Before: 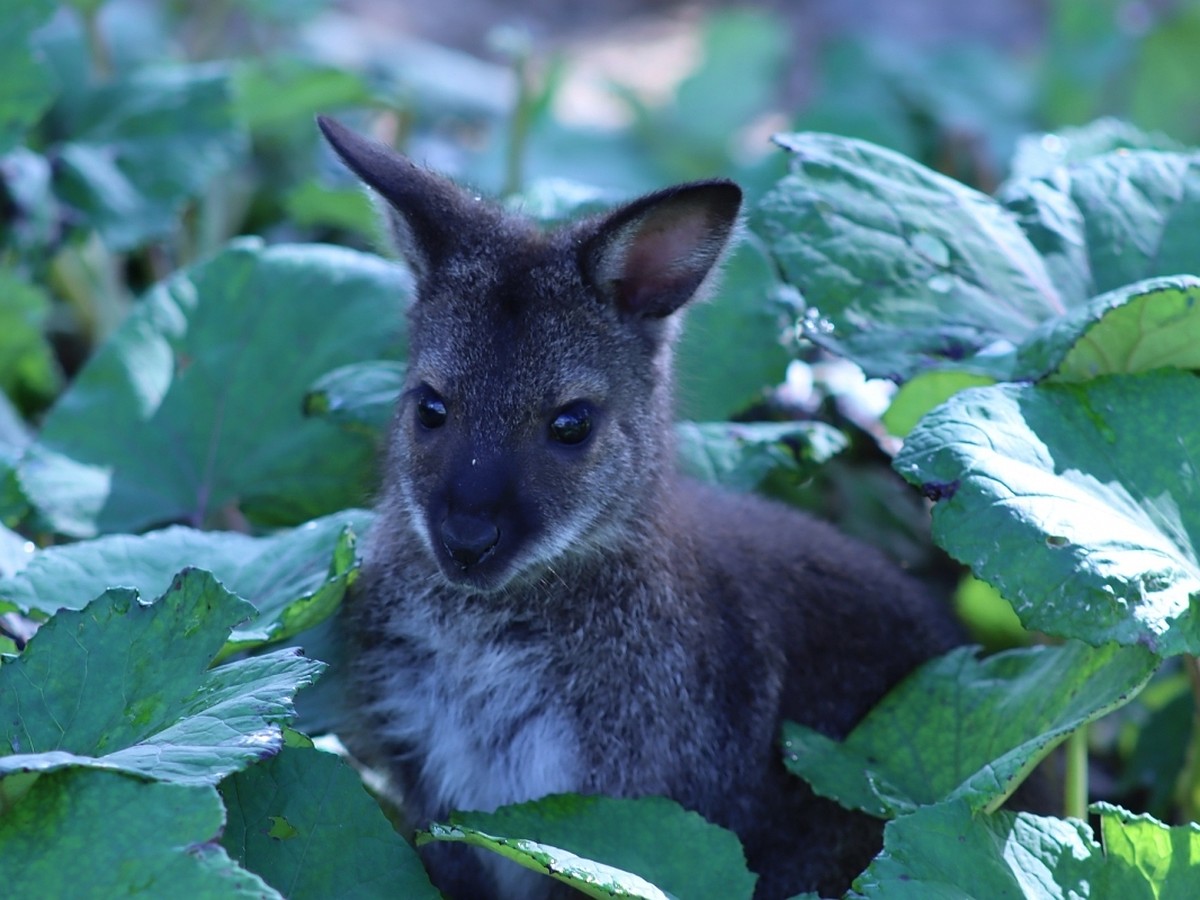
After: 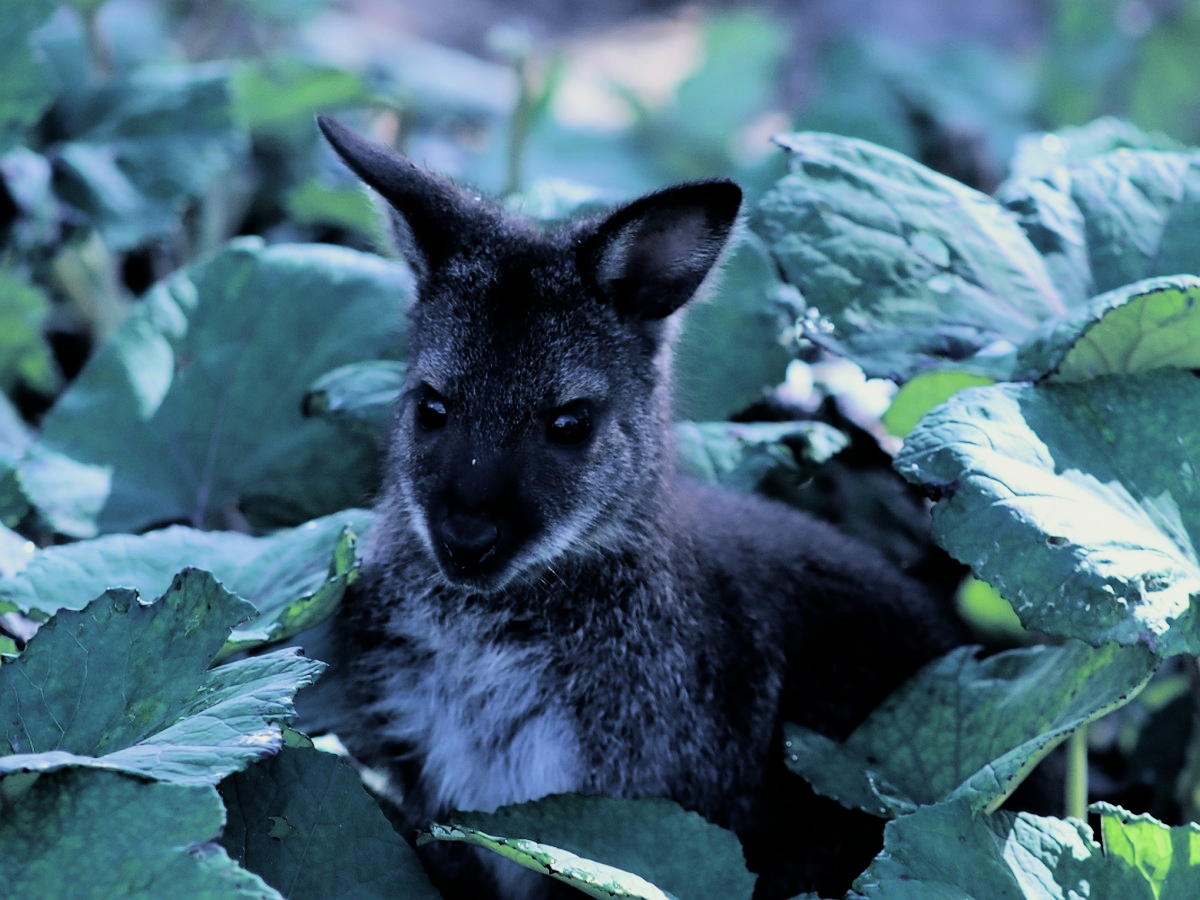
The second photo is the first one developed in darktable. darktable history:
filmic rgb: black relative exposure -5 EV, hardness 2.88, contrast 1.5
split-toning: shadows › hue 230.4°
